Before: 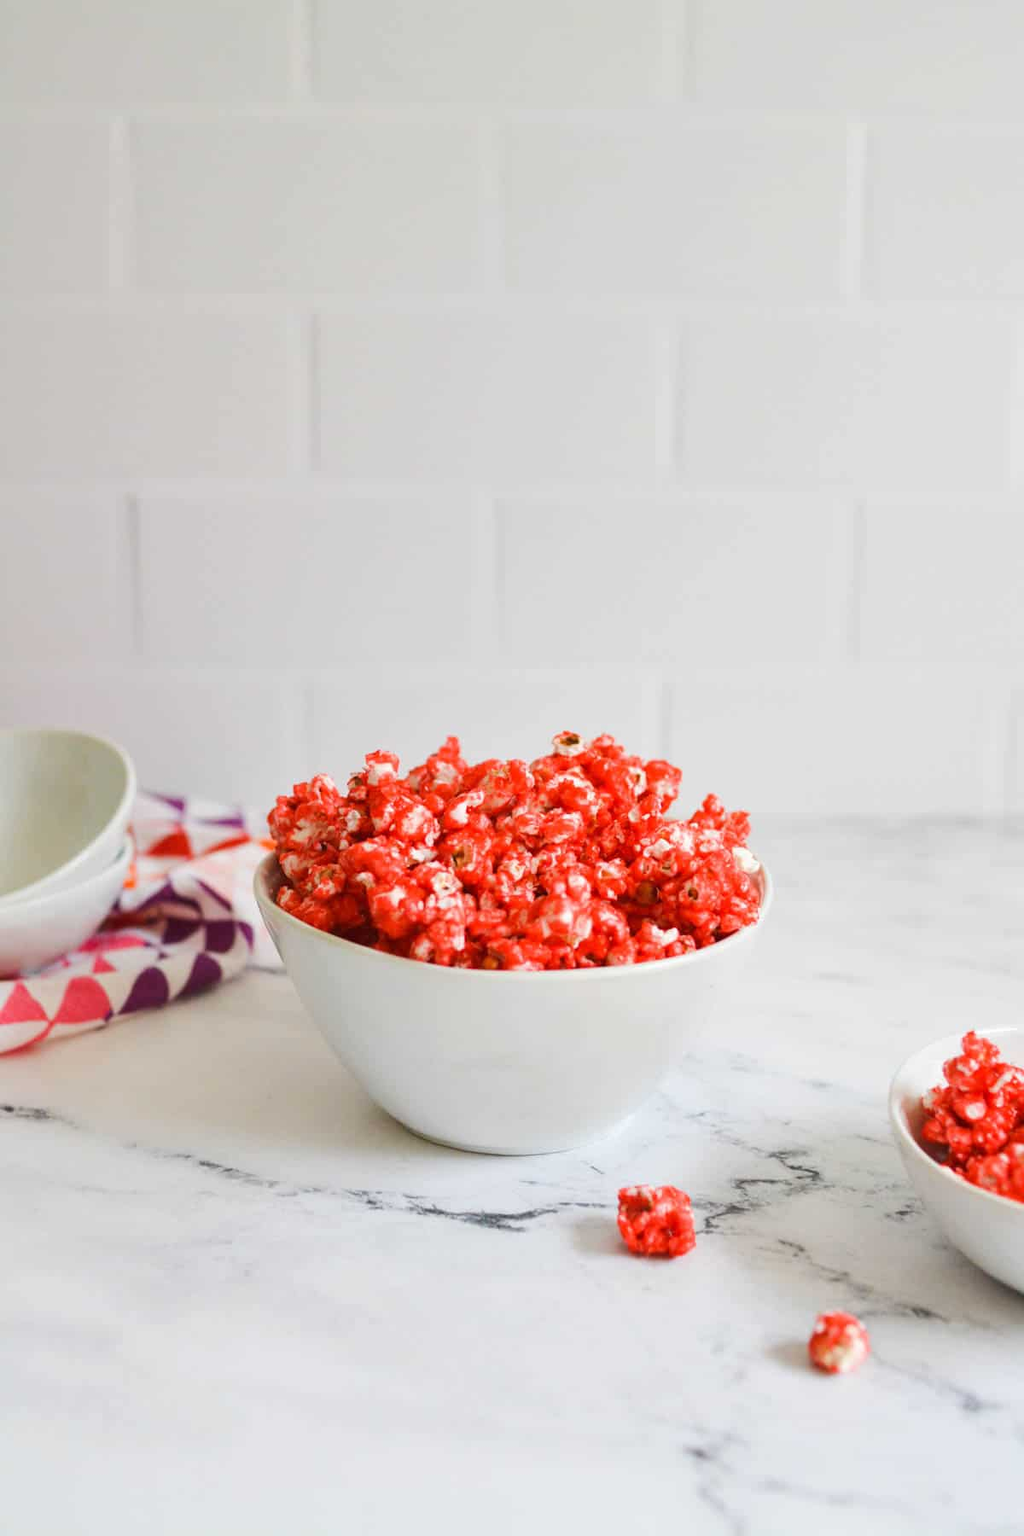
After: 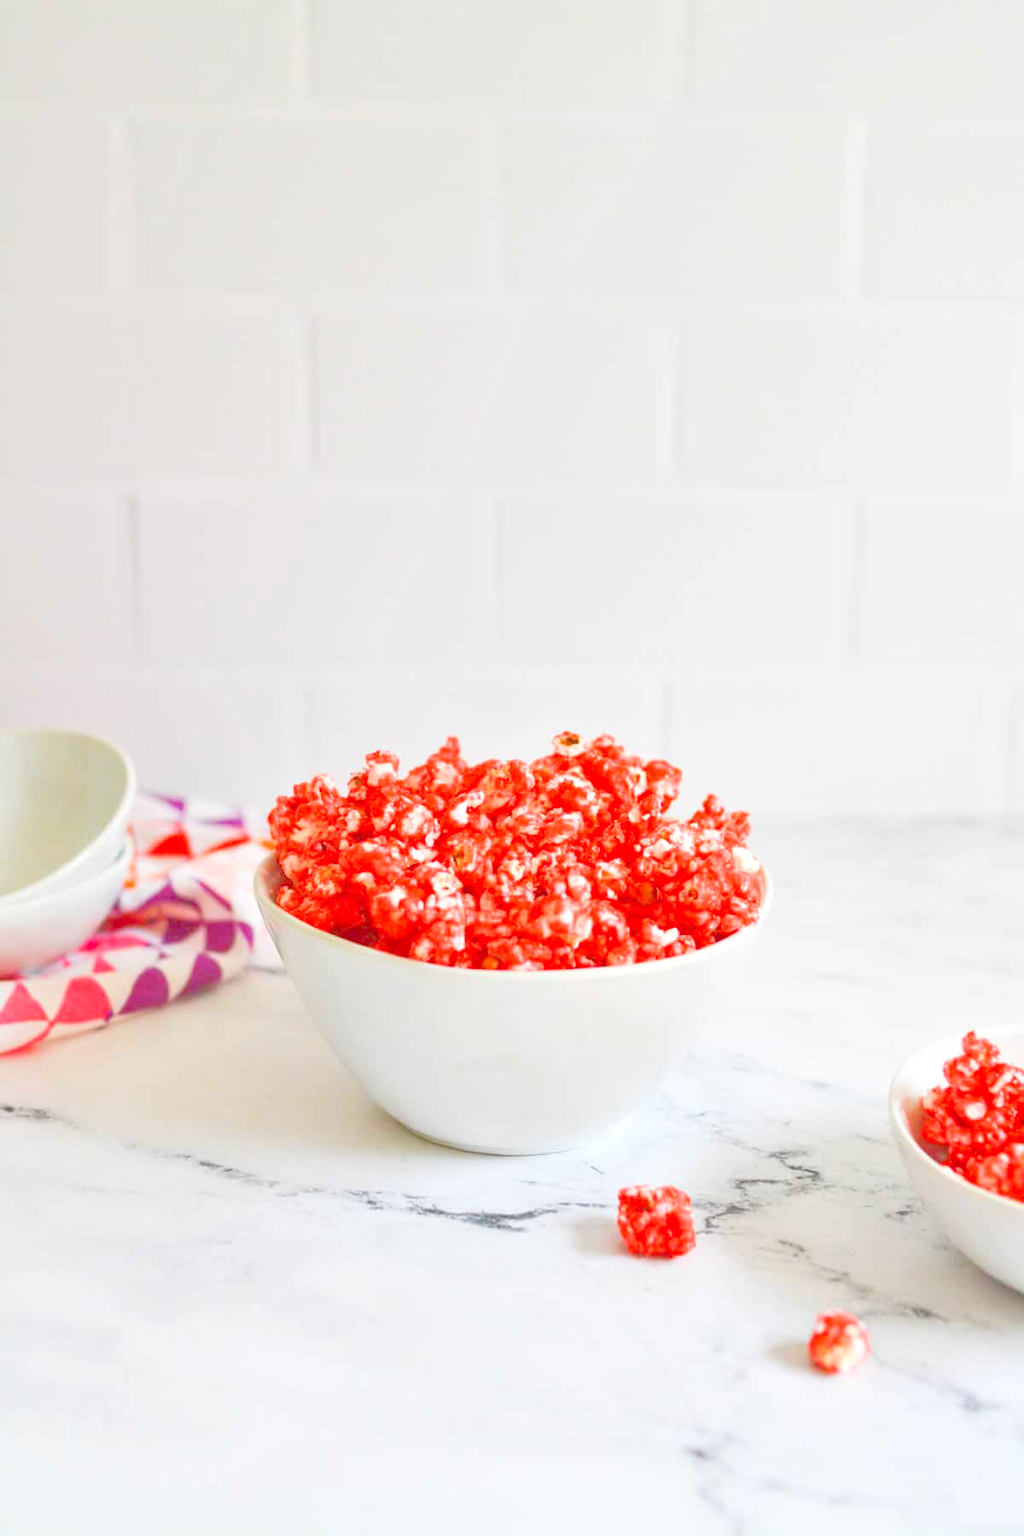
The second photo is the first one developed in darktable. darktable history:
tone equalizer: -7 EV 0.15 EV, -6 EV 0.6 EV, -5 EV 1.15 EV, -4 EV 1.33 EV, -3 EV 1.15 EV, -2 EV 0.6 EV, -1 EV 0.15 EV, mask exposure compensation -0.5 EV
levels: levels [0, 0.397, 0.955]
